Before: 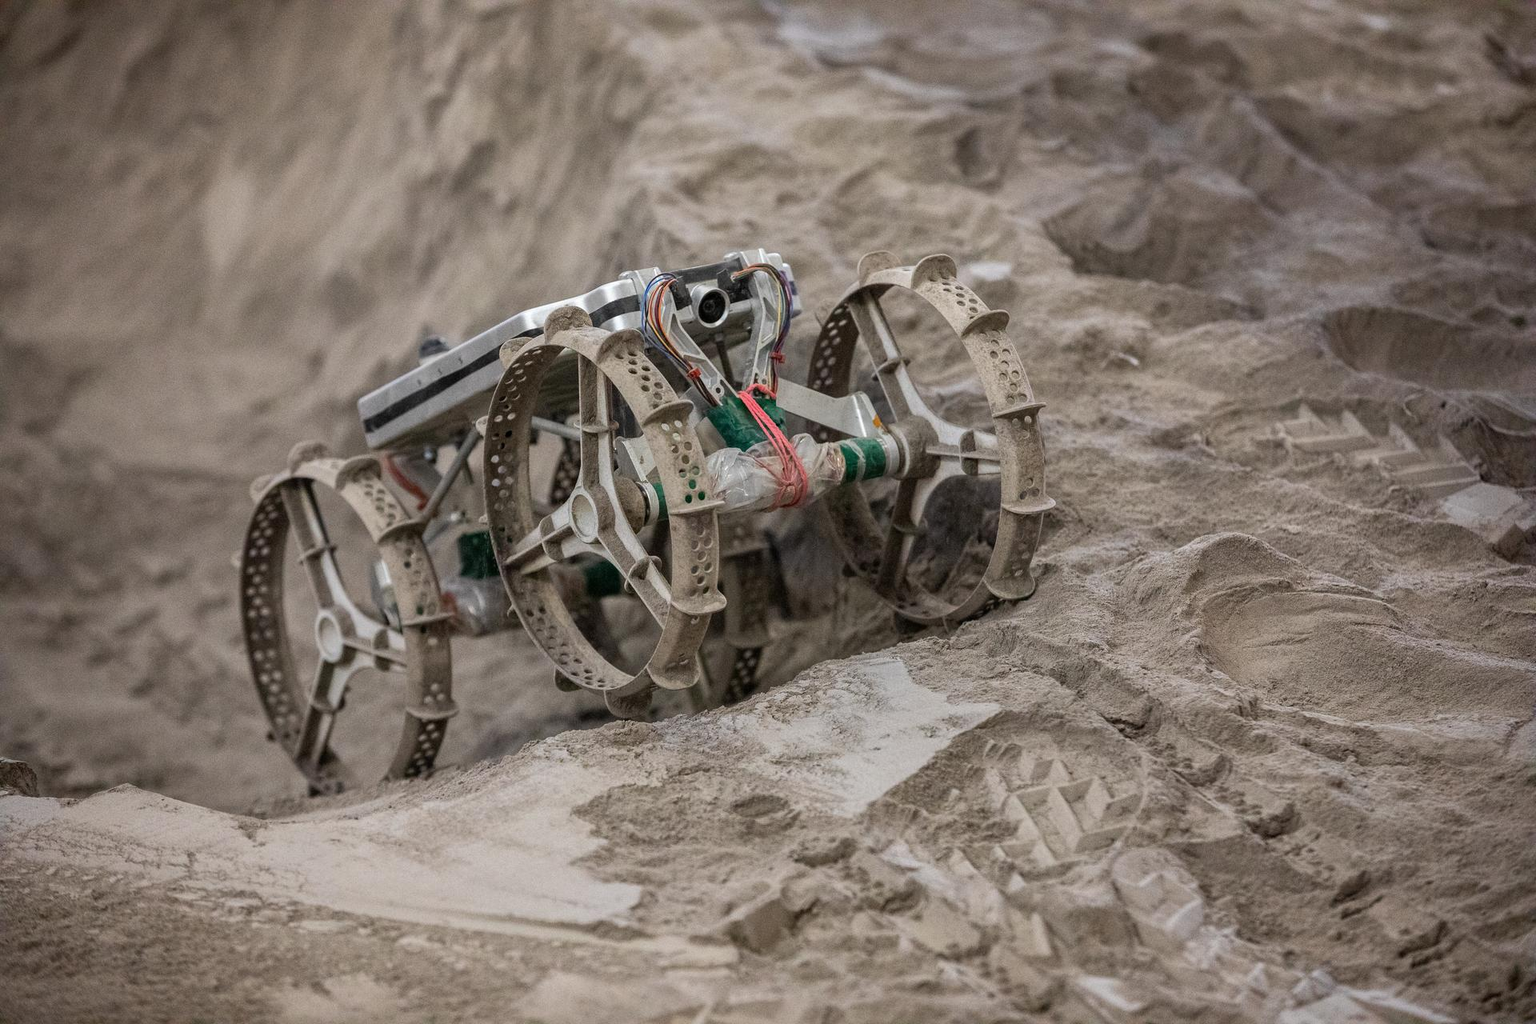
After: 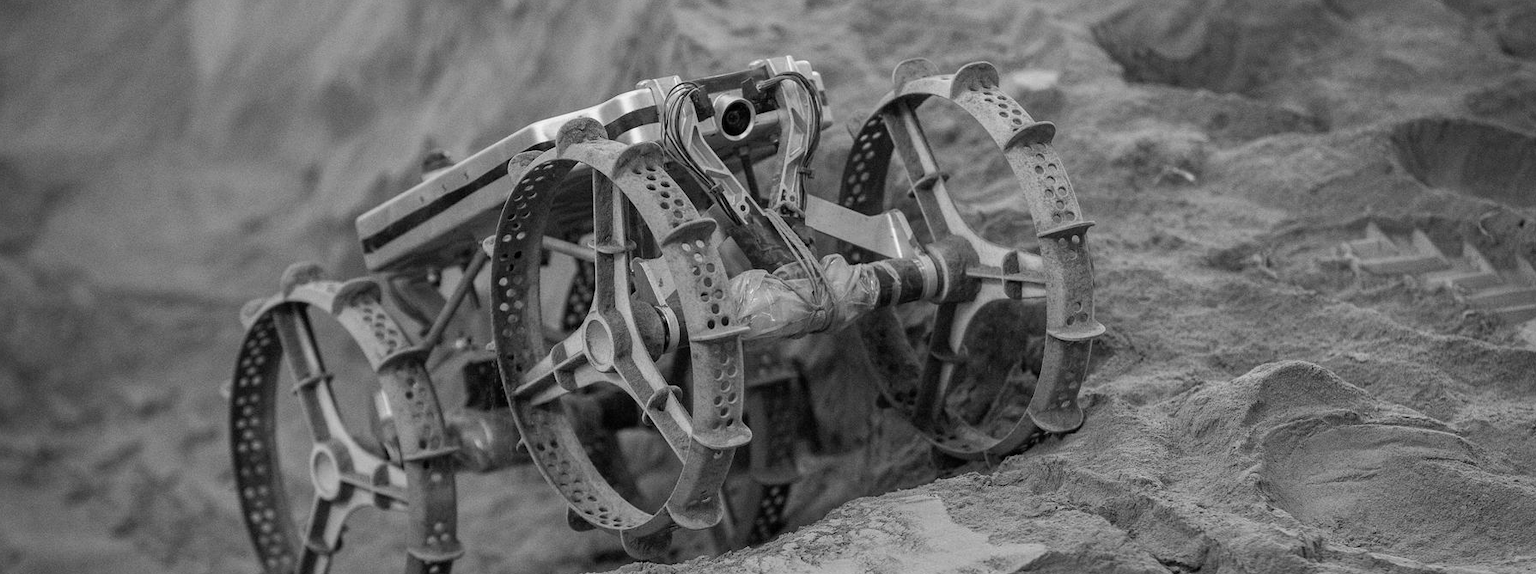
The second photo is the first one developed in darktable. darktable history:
crop: left 1.744%, top 19.225%, right 5.069%, bottom 28.357%
color calibration: output gray [0.246, 0.254, 0.501, 0], gray › normalize channels true, illuminant same as pipeline (D50), adaptation XYZ, x 0.346, y 0.359, gamut compression 0
